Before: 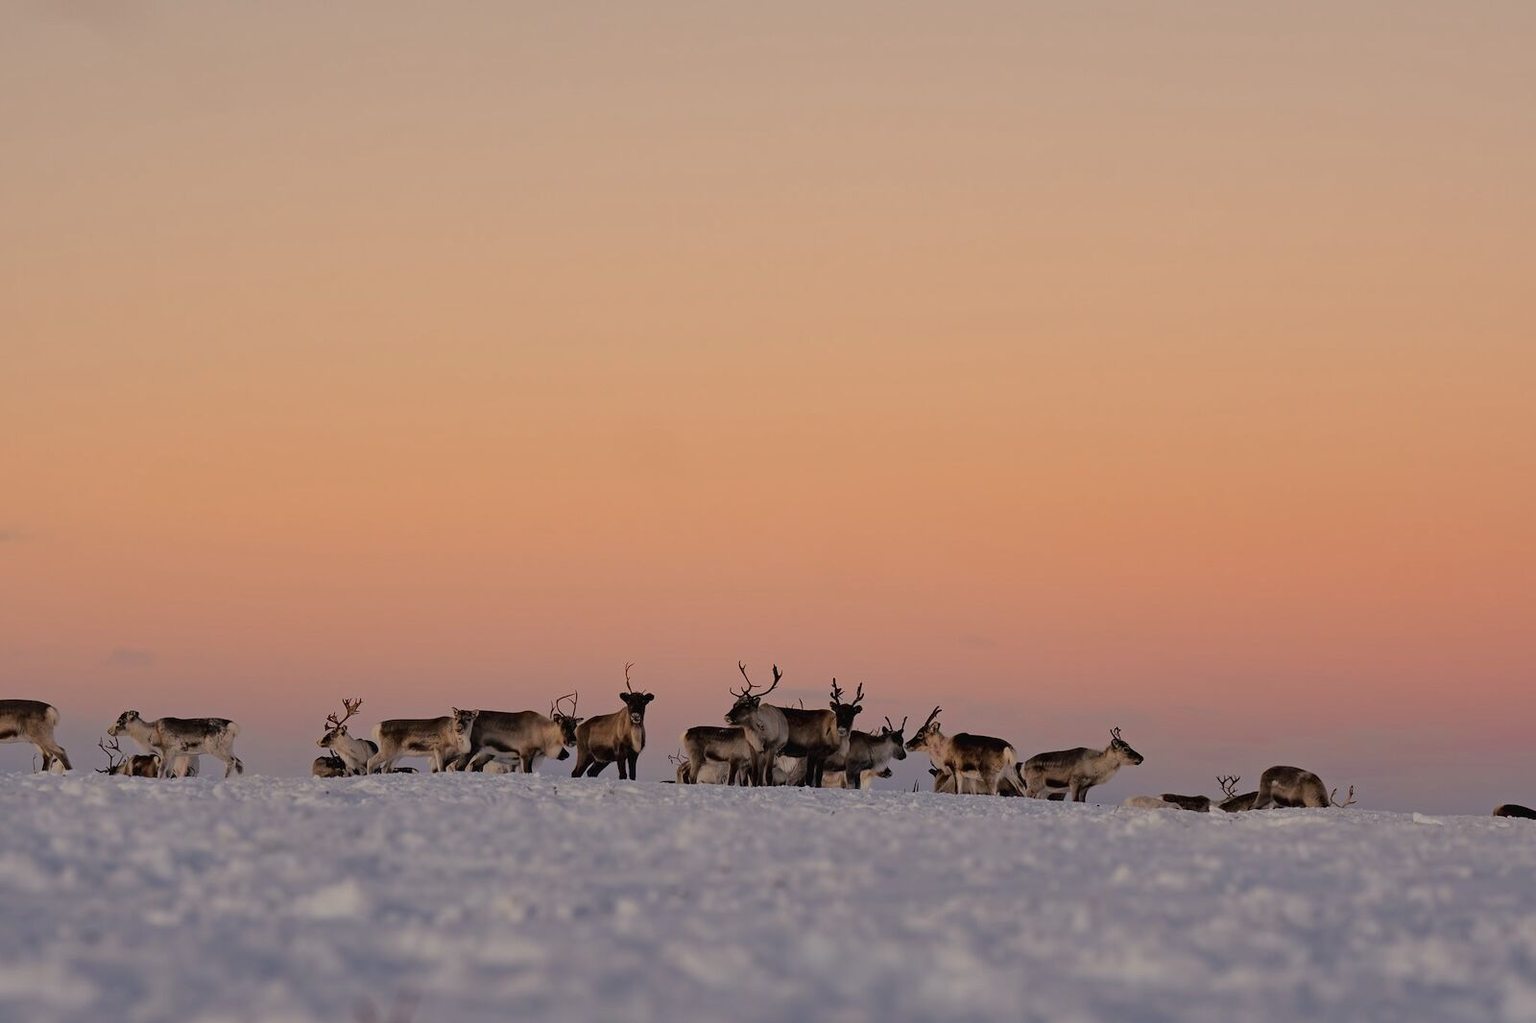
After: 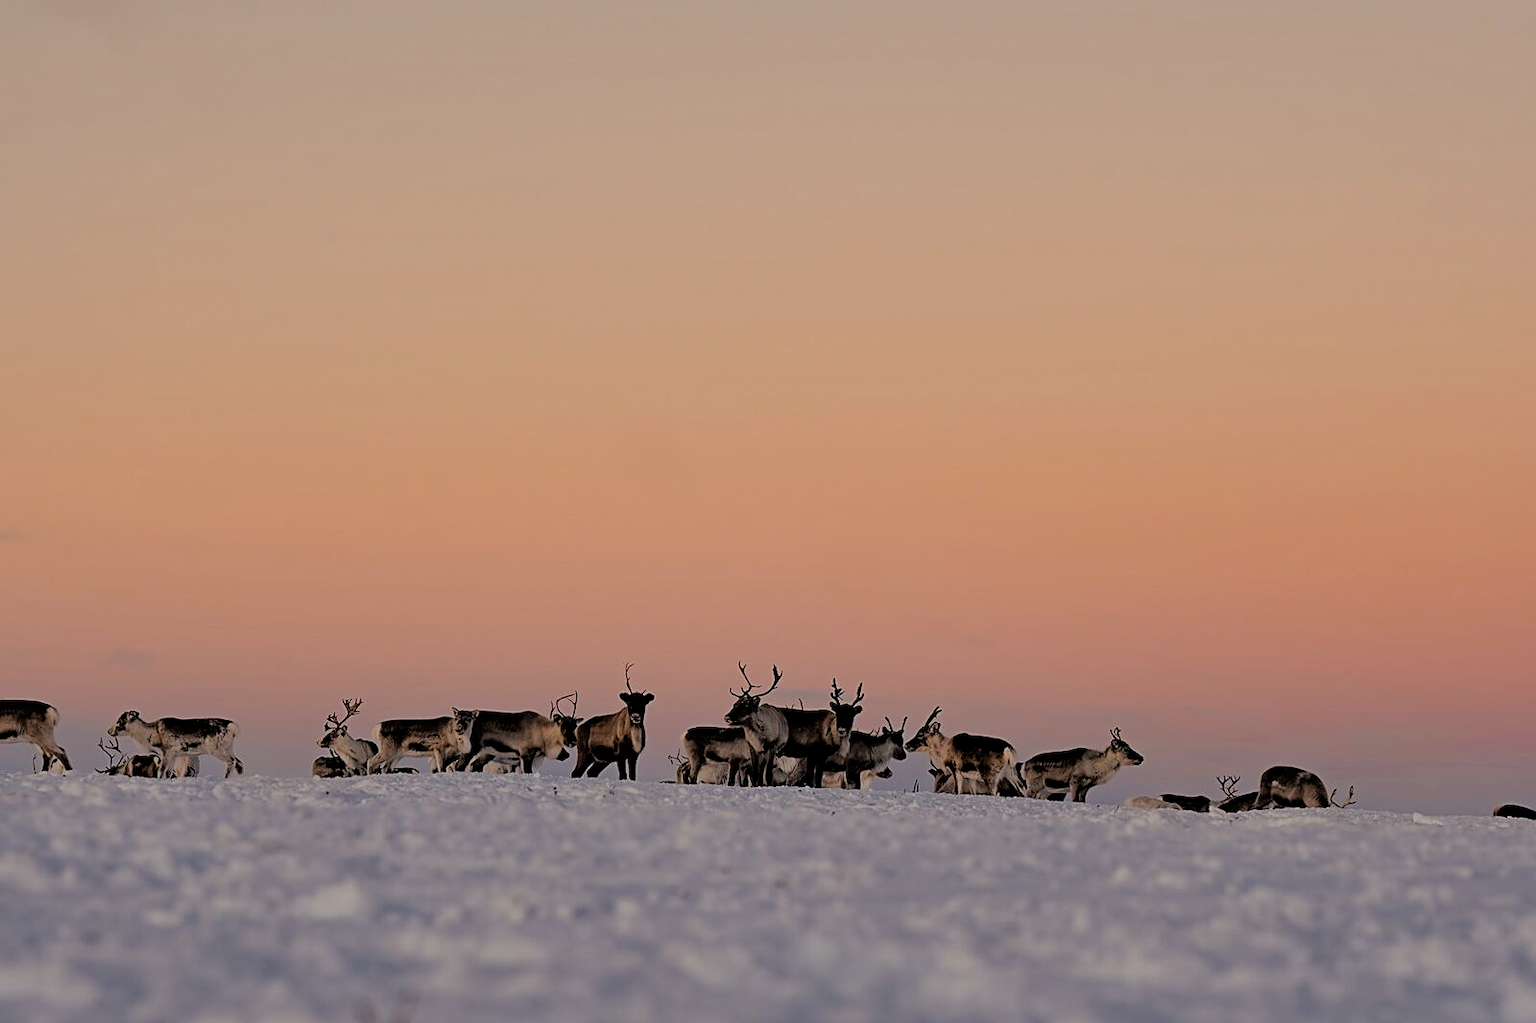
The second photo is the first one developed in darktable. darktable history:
filmic rgb: black relative exposure -5 EV, hardness 2.88, contrast 1.1, highlights saturation mix -20%
sharpen: on, module defaults
